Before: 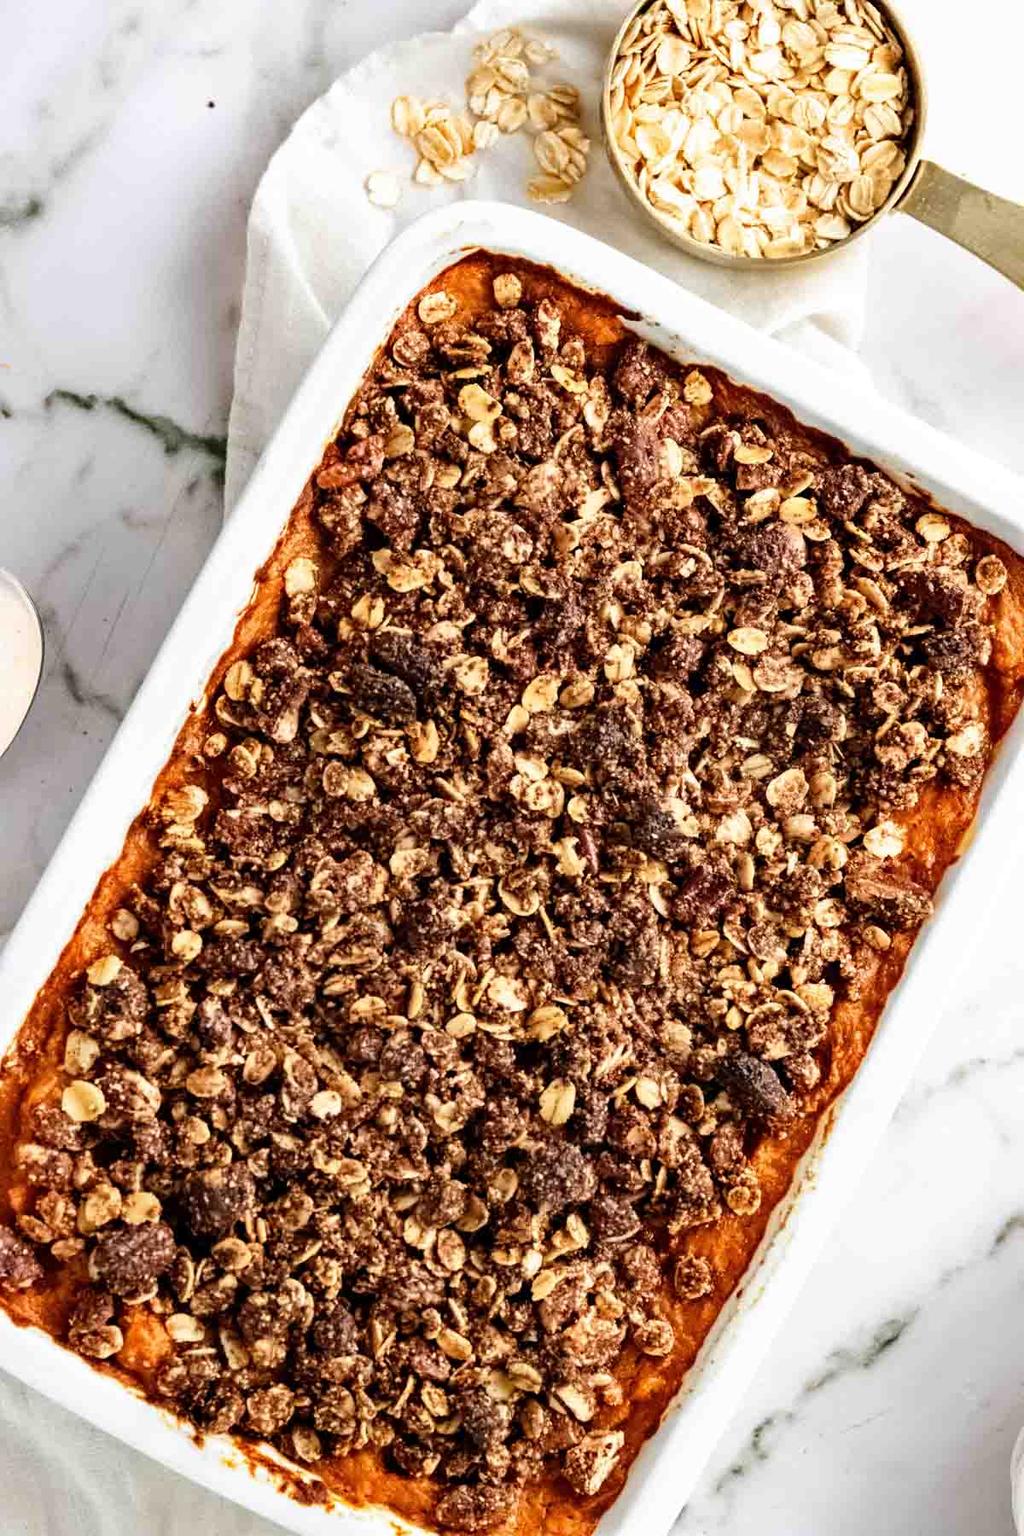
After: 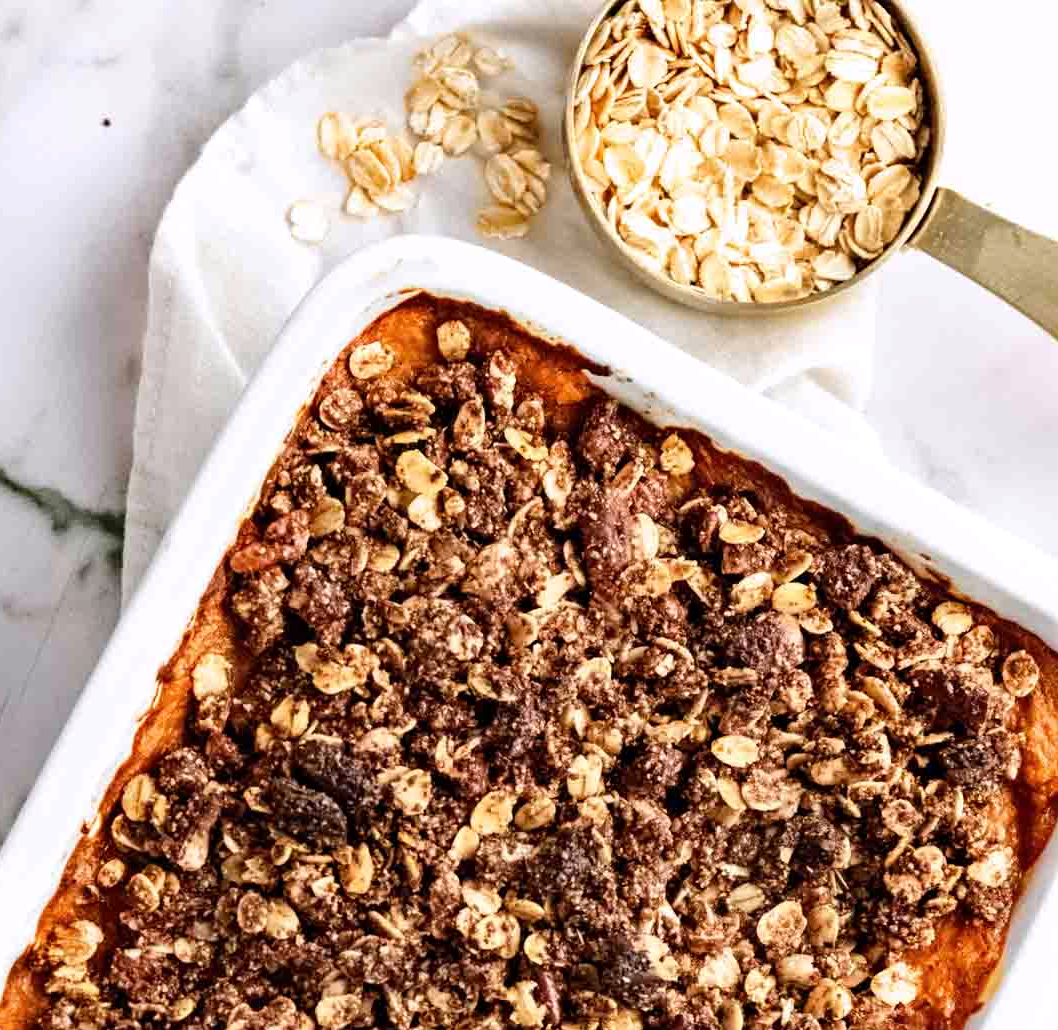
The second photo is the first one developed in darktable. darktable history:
crop and rotate: left 11.812%, bottom 42.776%
white balance: red 1.009, blue 1.027
